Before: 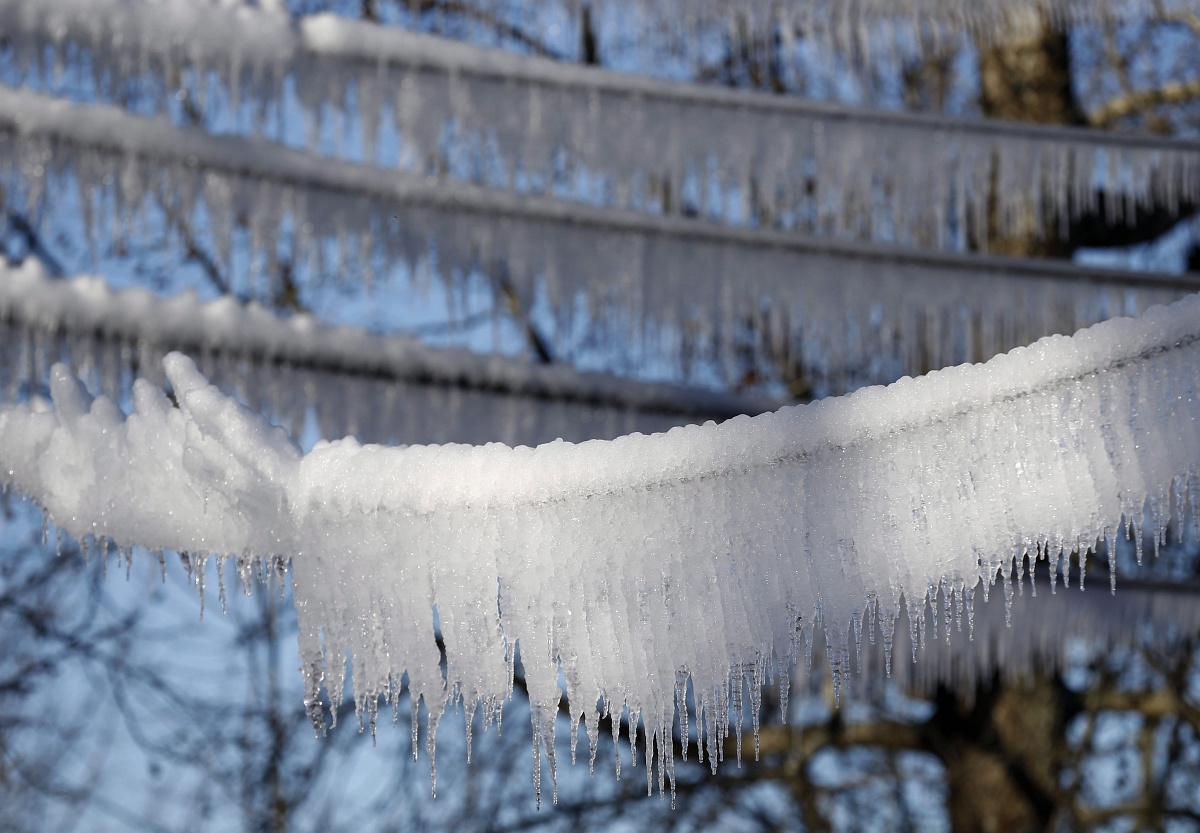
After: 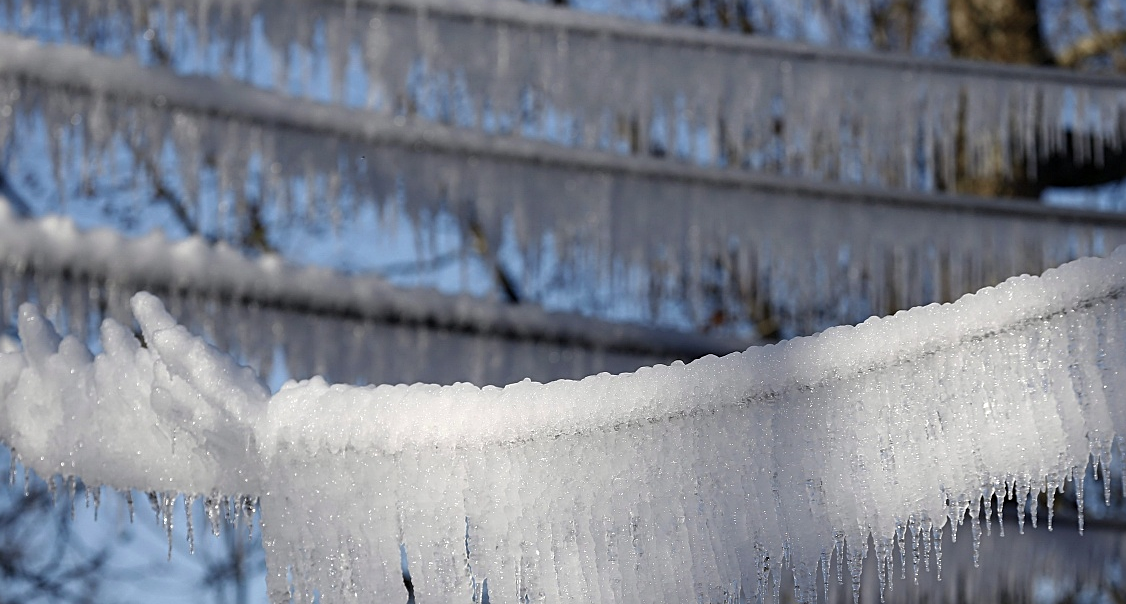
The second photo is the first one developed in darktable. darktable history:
crop: left 2.737%, top 7.287%, right 3.421%, bottom 20.179%
sharpen: on, module defaults
base curve: curves: ch0 [(0, 0) (0.472, 0.455) (1, 1)], preserve colors none
